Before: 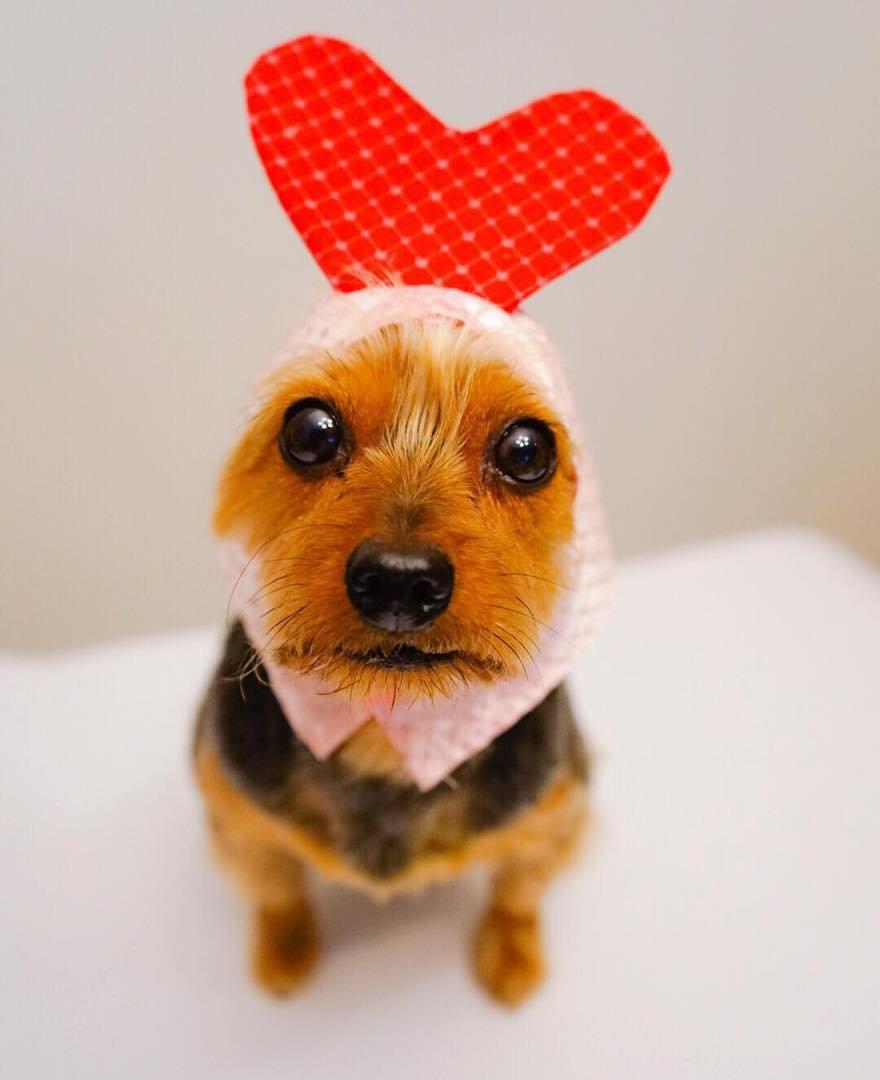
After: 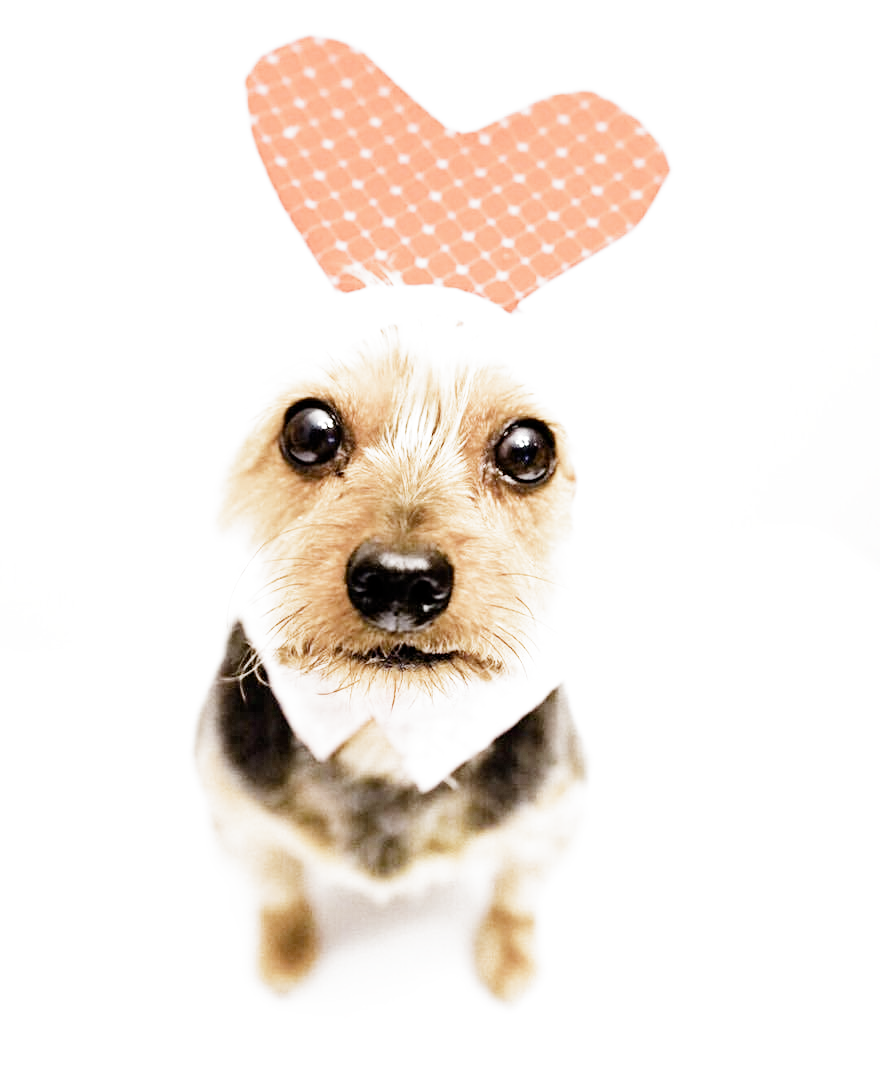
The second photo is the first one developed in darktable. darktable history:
exposure: black level correction 0, exposure 2.382 EV, compensate highlight preservation false
contrast brightness saturation: contrast 0.033, brightness -0.034
filmic rgb: black relative exposure -5.05 EV, white relative exposure 3.98 EV, hardness 2.89, contrast 1.297, highlights saturation mix -30.18%, preserve chrominance no, color science v4 (2020), contrast in shadows soft
